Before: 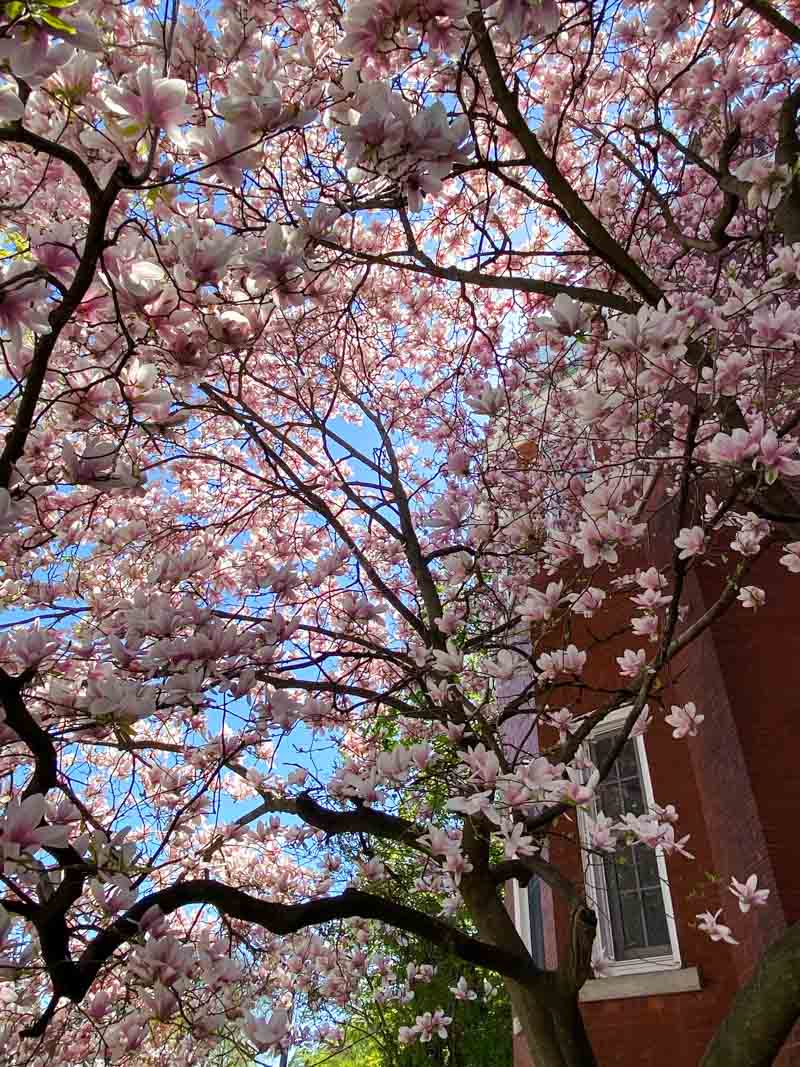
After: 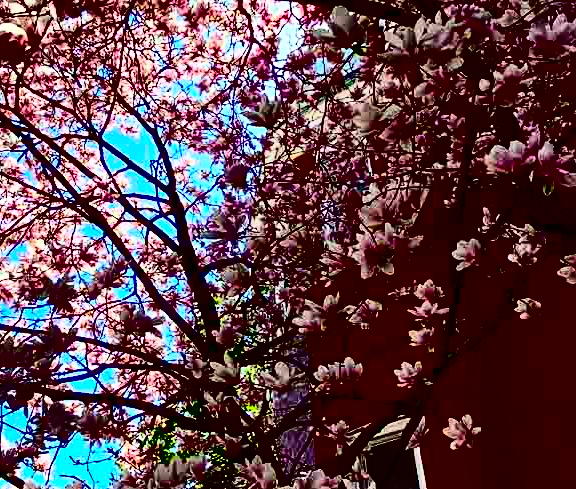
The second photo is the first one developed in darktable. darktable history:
crop and rotate: left 27.938%, top 27.046%, bottom 27.046%
contrast brightness saturation: contrast 0.77, brightness -1, saturation 1
